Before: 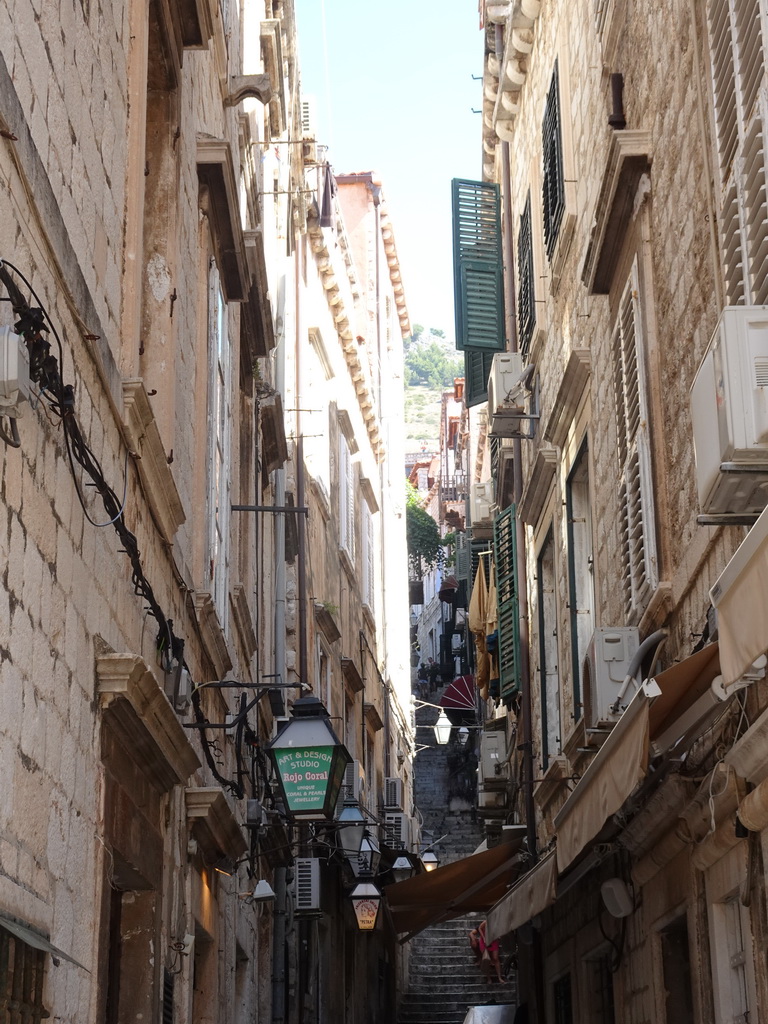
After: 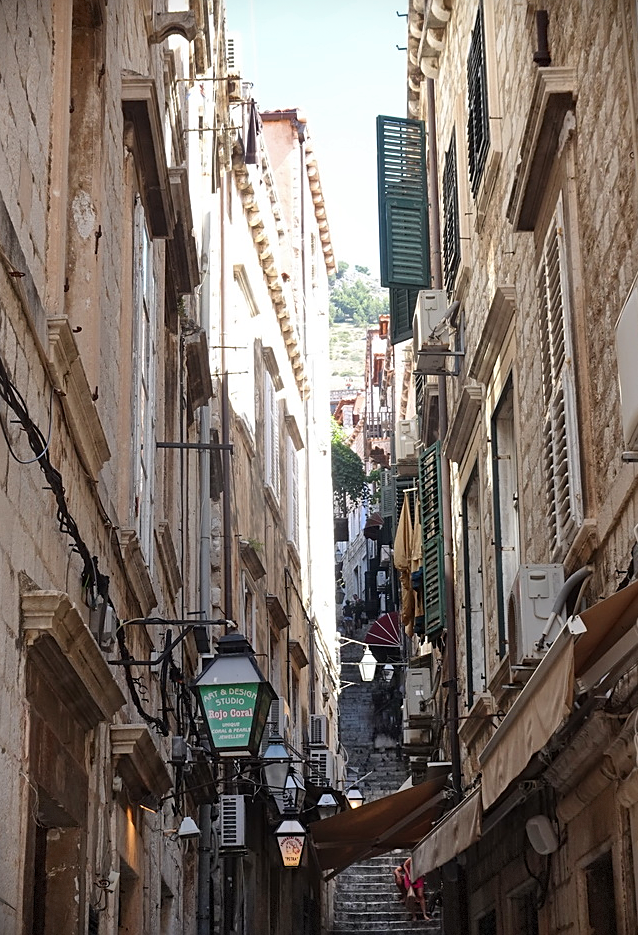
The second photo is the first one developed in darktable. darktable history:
sharpen: on, module defaults
vignetting: fall-off start 91.59%, brightness -0.988, saturation 0.491, dithering 8-bit output
shadows and highlights: low approximation 0.01, soften with gaussian
crop: left 9.8%, top 6.222%, right 7.113%, bottom 2.448%
